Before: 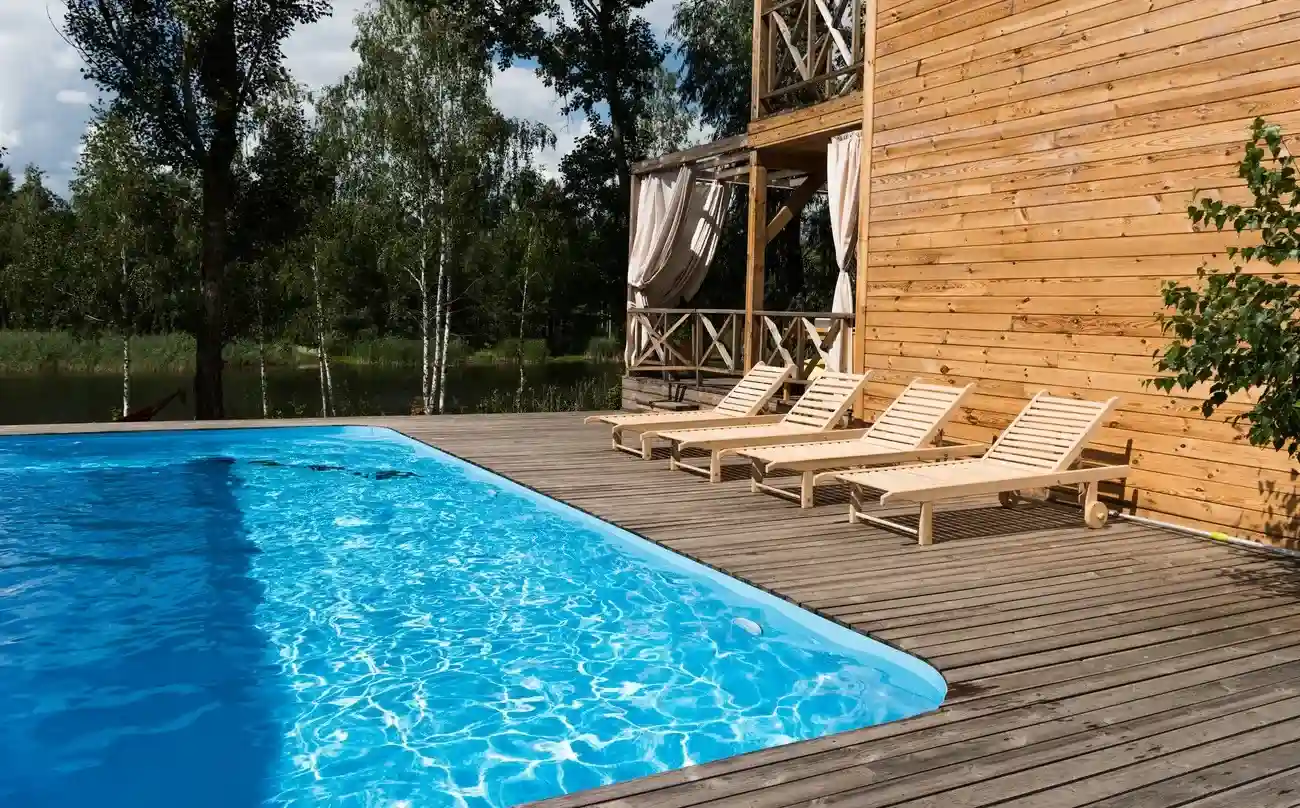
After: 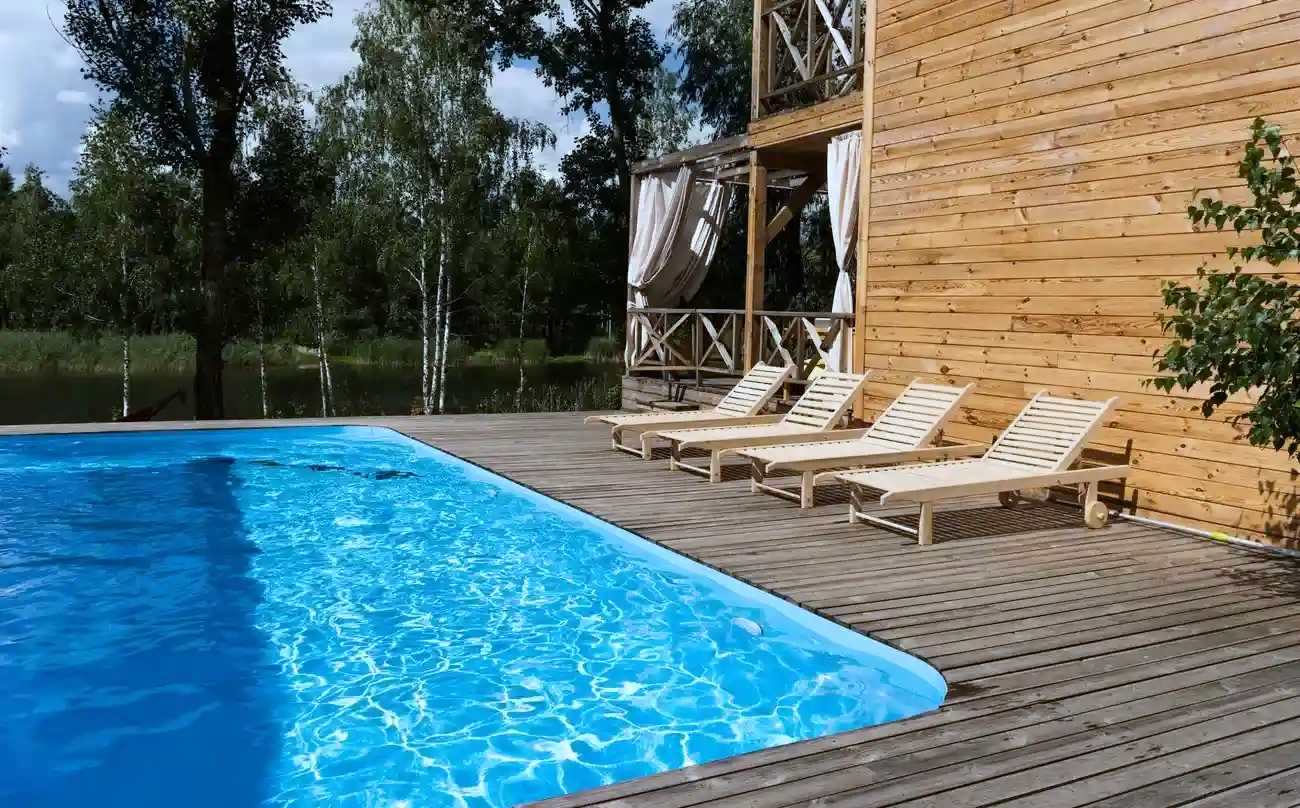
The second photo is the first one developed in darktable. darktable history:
white balance: red 0.924, blue 1.095
color balance rgb: on, module defaults
